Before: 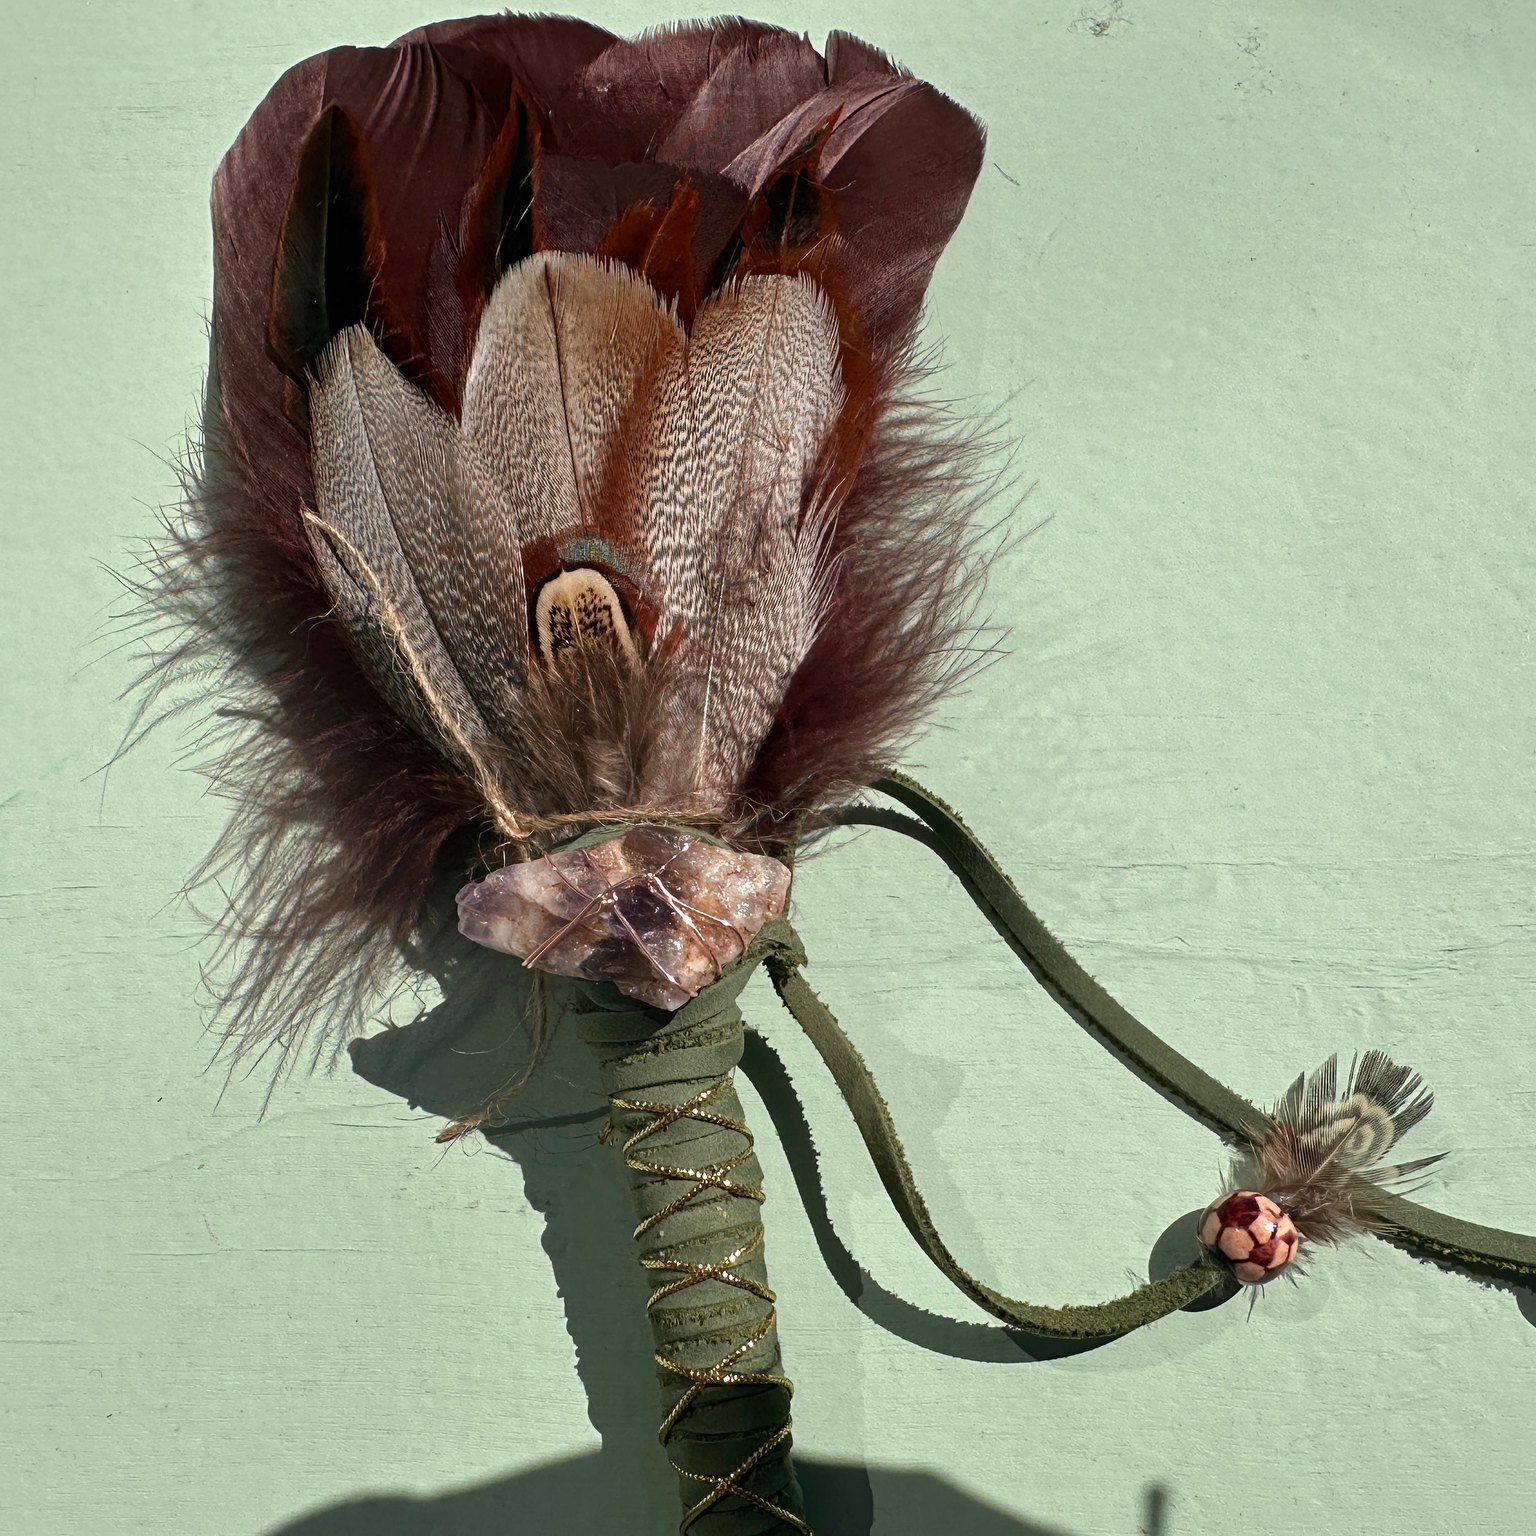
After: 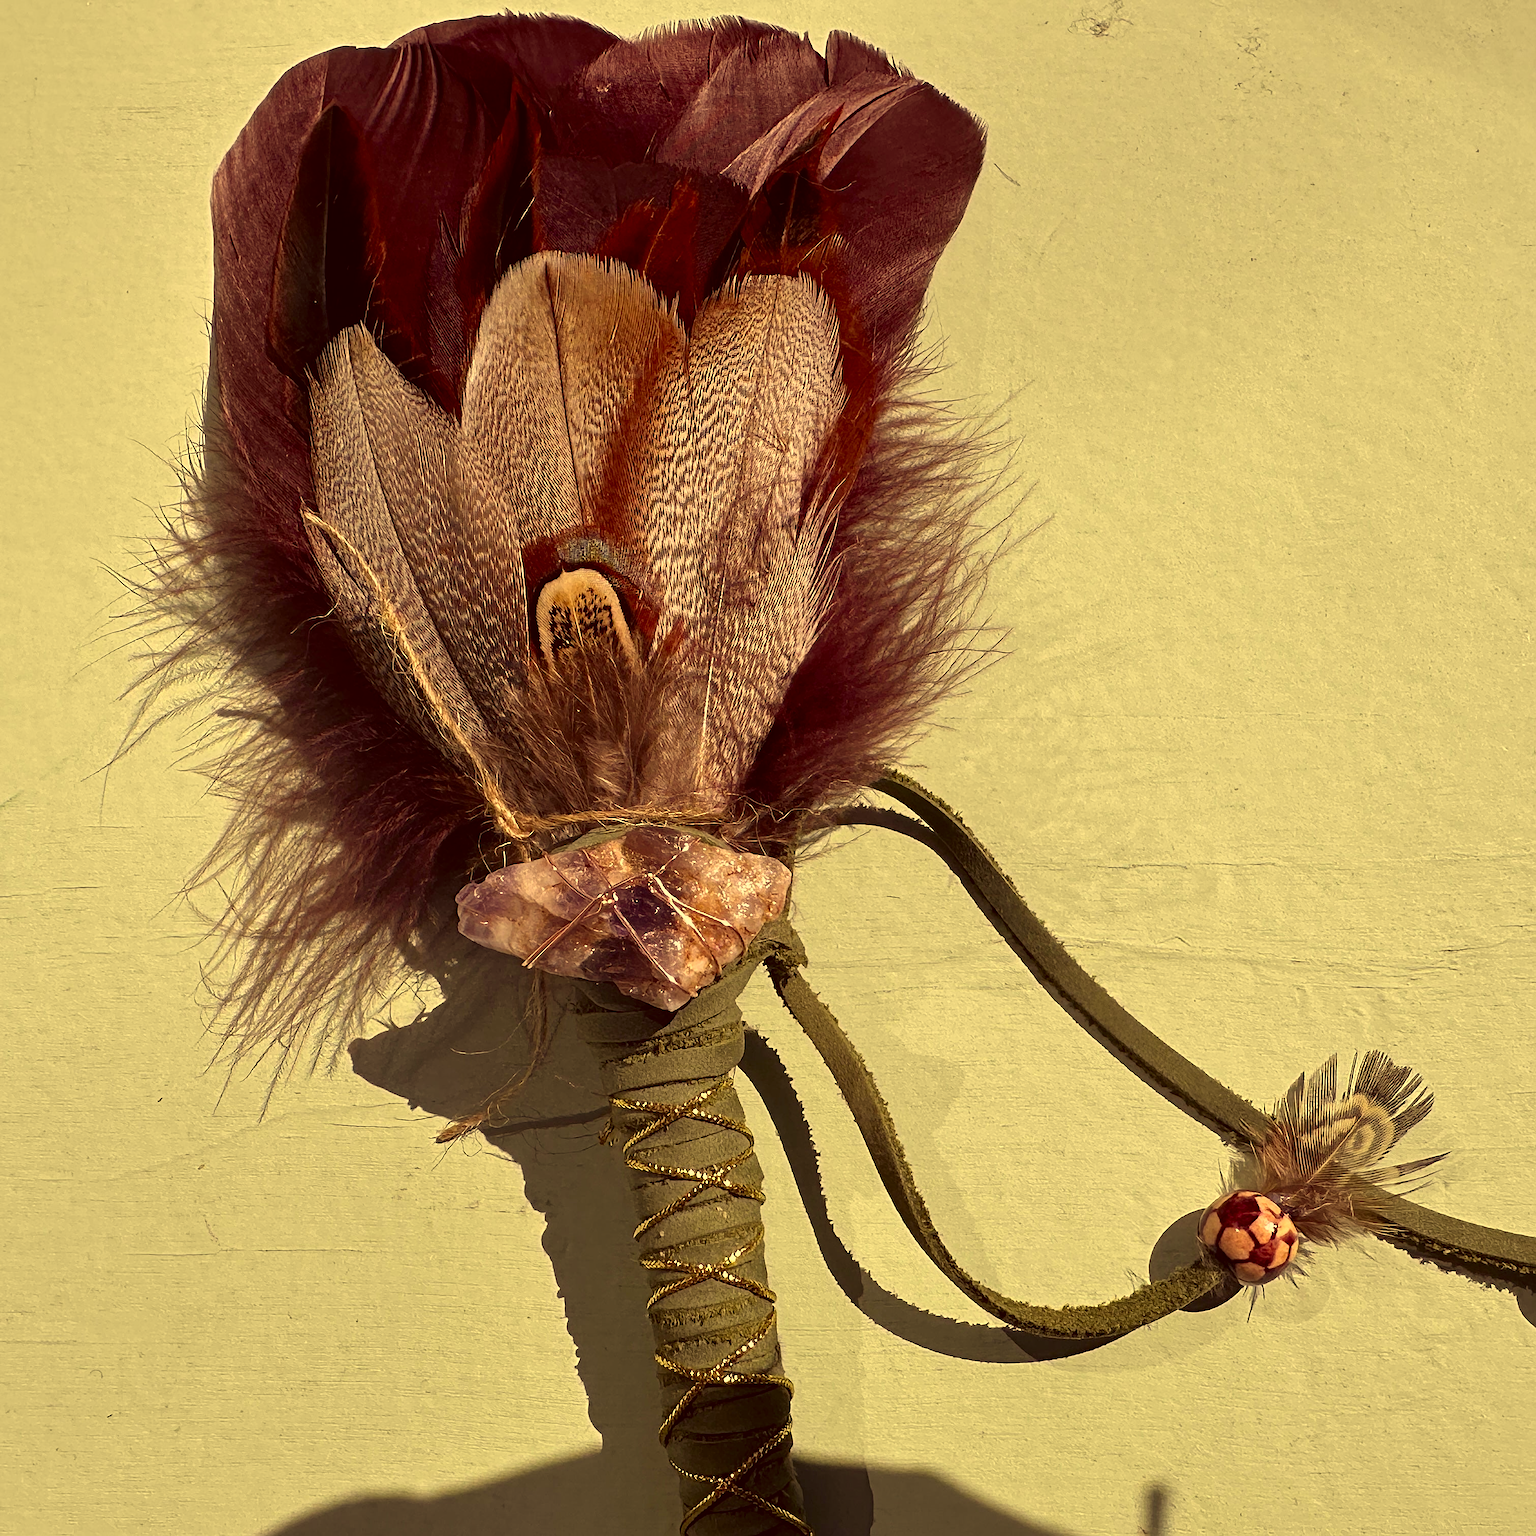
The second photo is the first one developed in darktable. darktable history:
sharpen: on, module defaults
color correction: highlights a* 10.12, highlights b* 39.04, shadows a* 14.62, shadows b* 3.37
